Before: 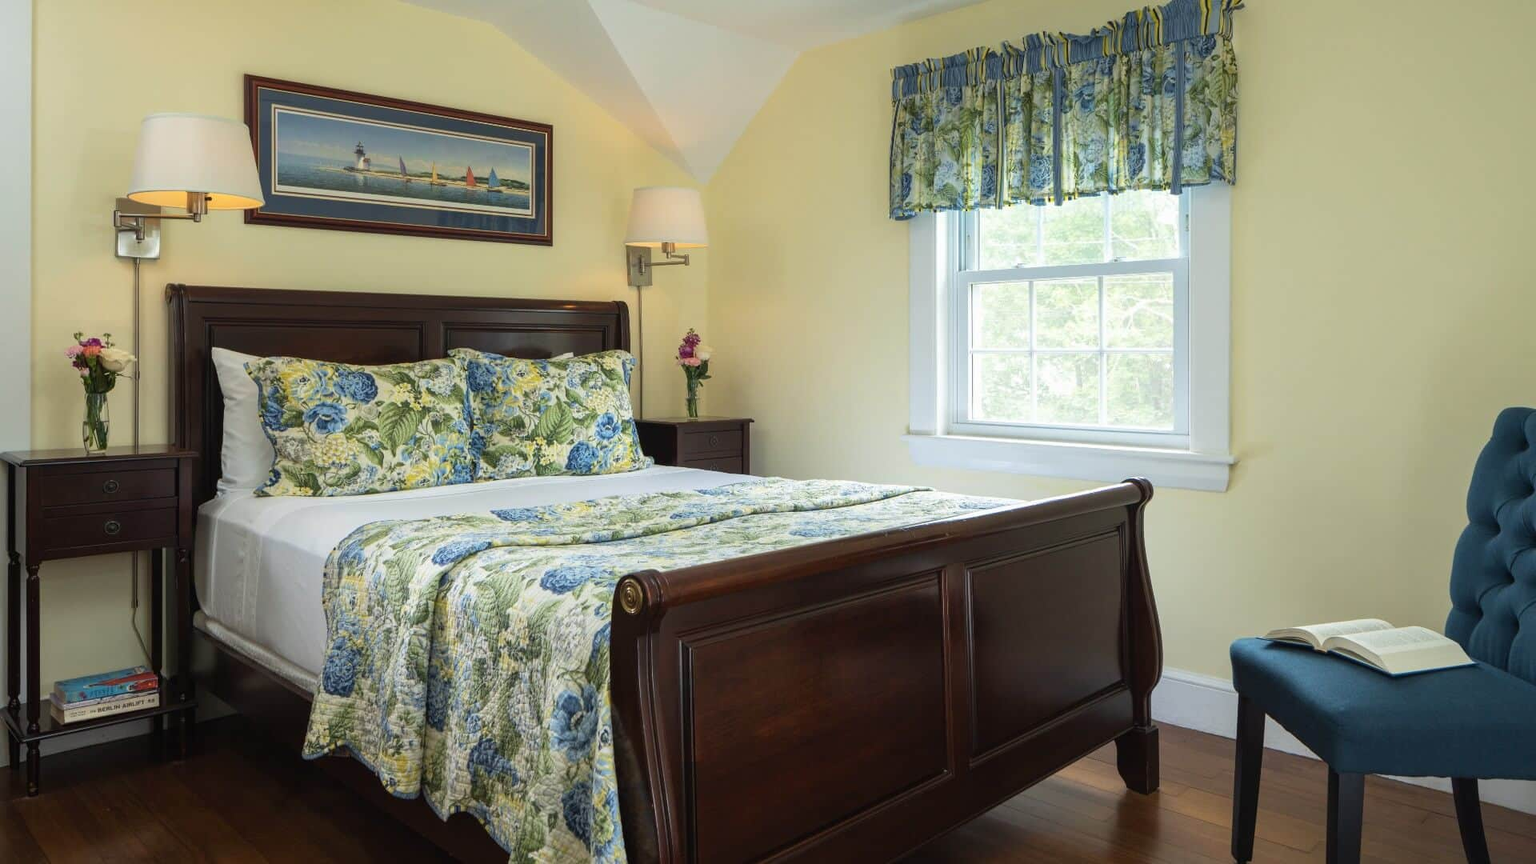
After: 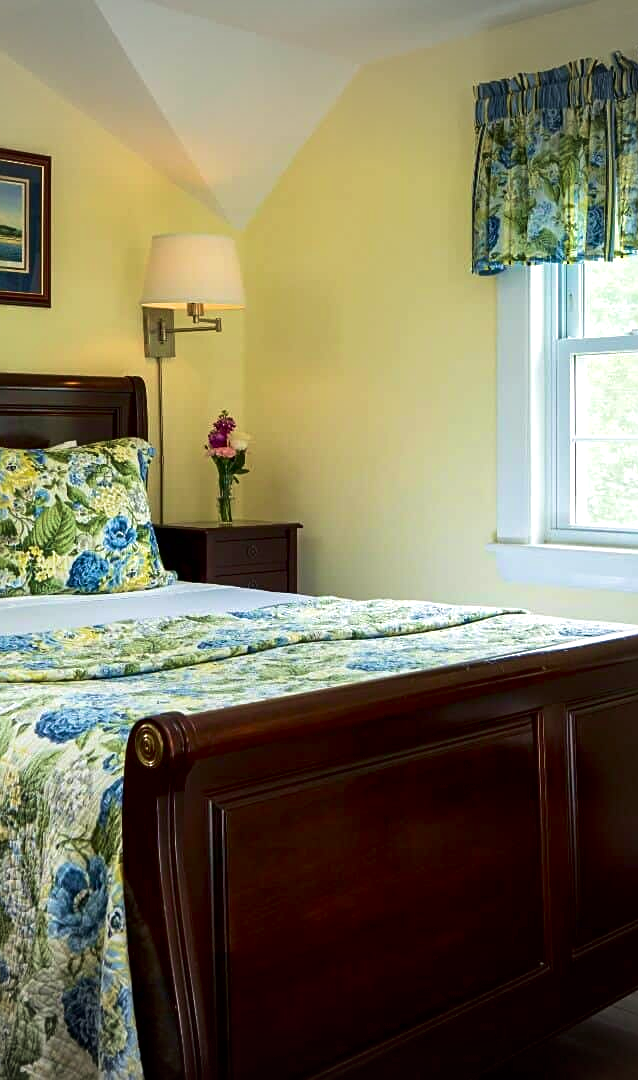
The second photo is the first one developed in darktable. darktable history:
contrast brightness saturation: contrast 0.07, brightness -0.14, saturation 0.11
vignetting: fall-off start 100%, brightness -0.282, width/height ratio 1.31
velvia: strength 39.63%
exposure: black level correction 0.007, exposure 0.159 EV, compensate highlight preservation false
crop: left 33.36%, right 33.36%
sharpen: radius 2.529, amount 0.323
